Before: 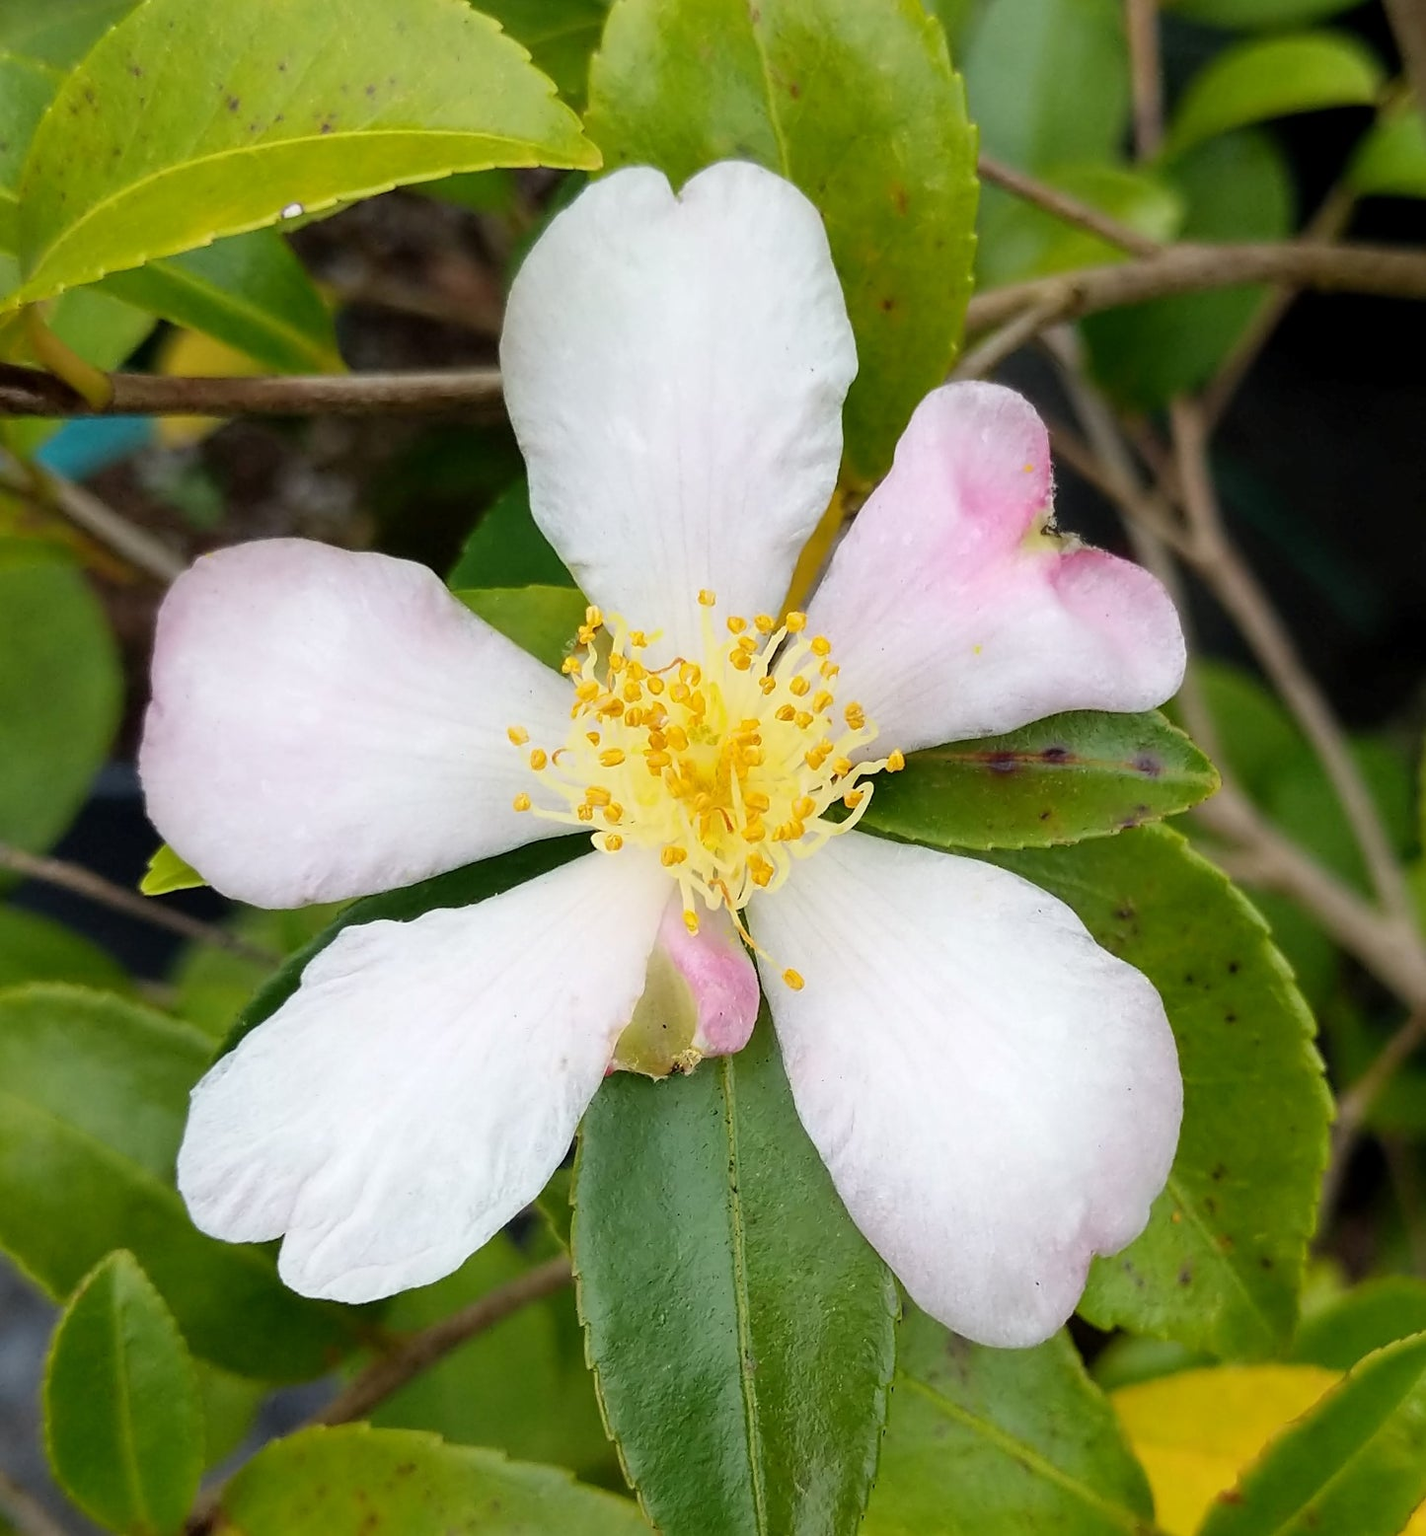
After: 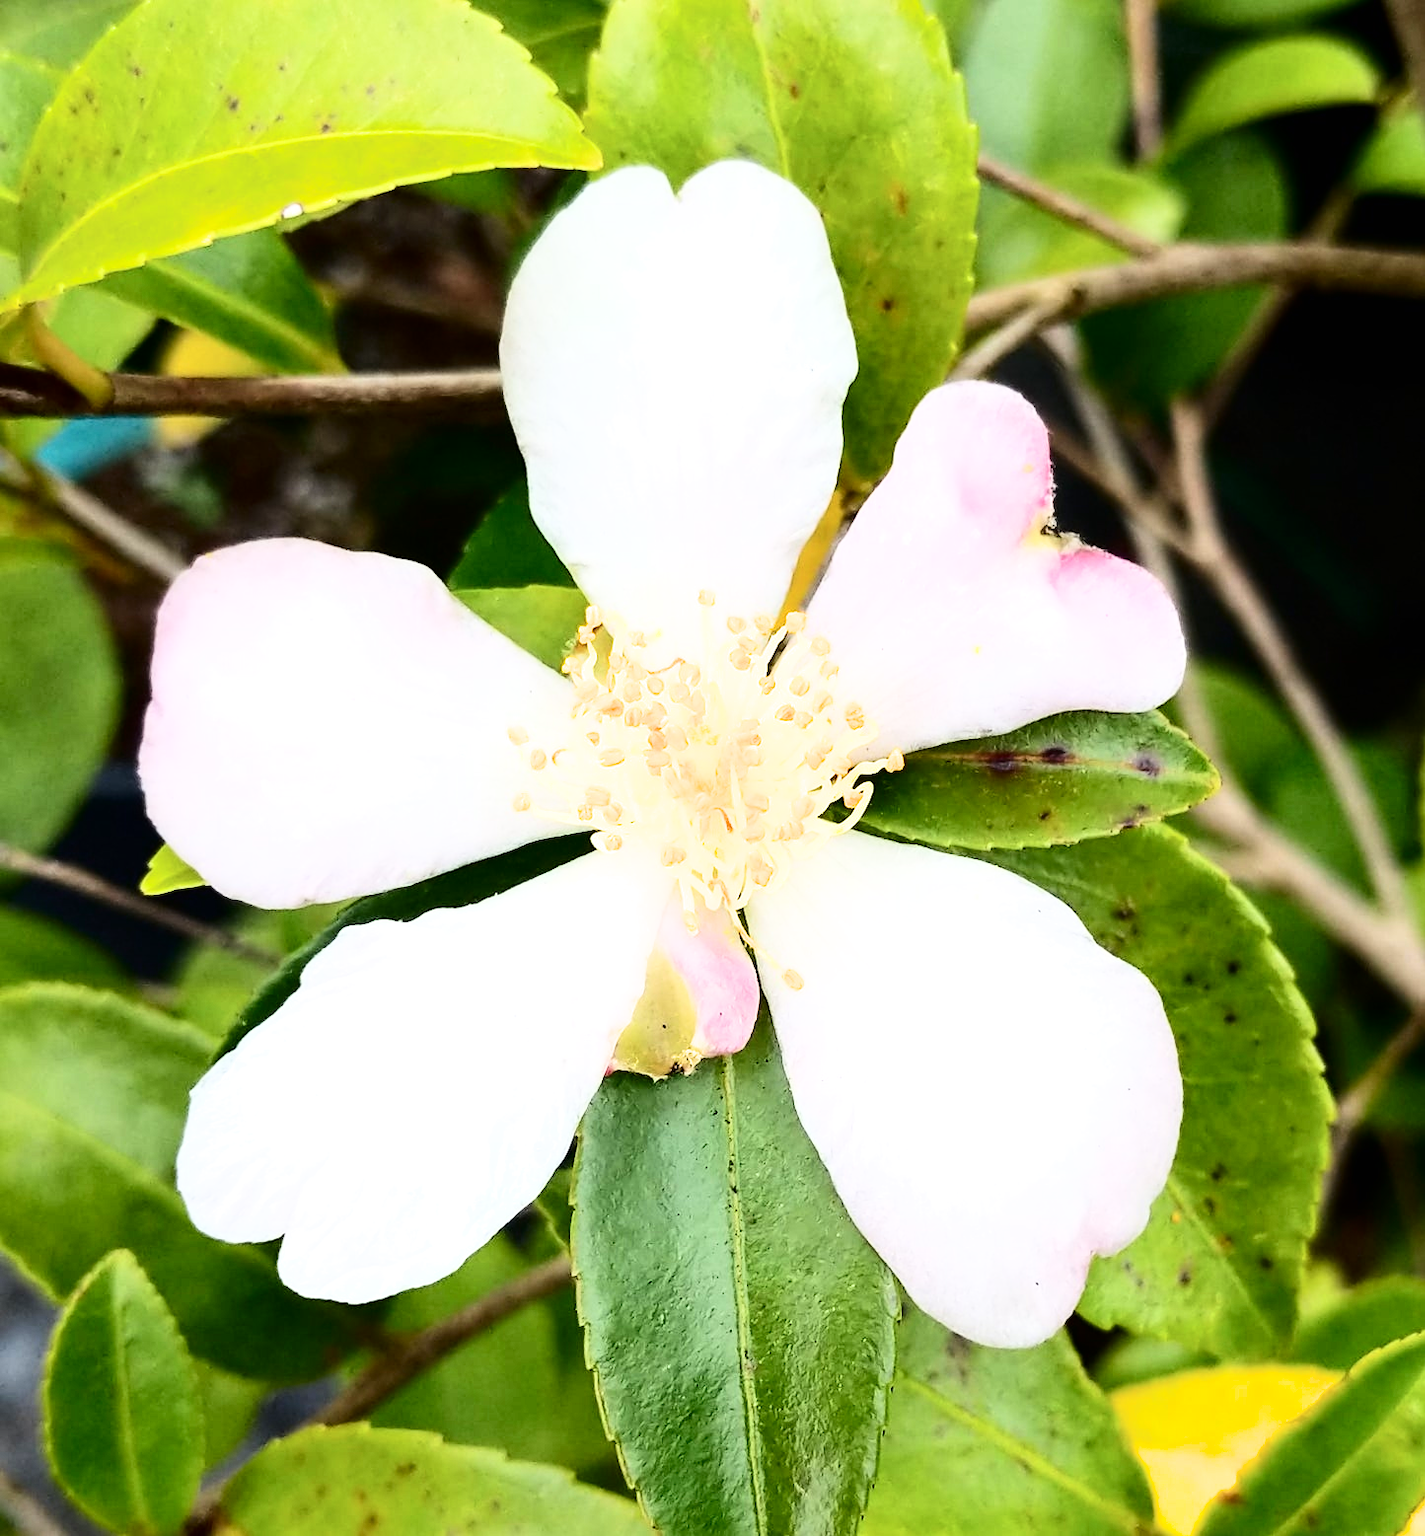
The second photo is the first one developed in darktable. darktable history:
filmic rgb: black relative exposure -8.07 EV, white relative exposure 3 EV, hardness 5.35, contrast 1.25
exposure: black level correction 0, exposure 1.2 EV, compensate highlight preservation false
color balance: lift [1.01, 1, 1, 1], gamma [1.097, 1, 1, 1], gain [0.85, 1, 1, 1]
contrast brightness saturation: contrast 0.24, brightness -0.24, saturation 0.14
tone equalizer: on, module defaults
